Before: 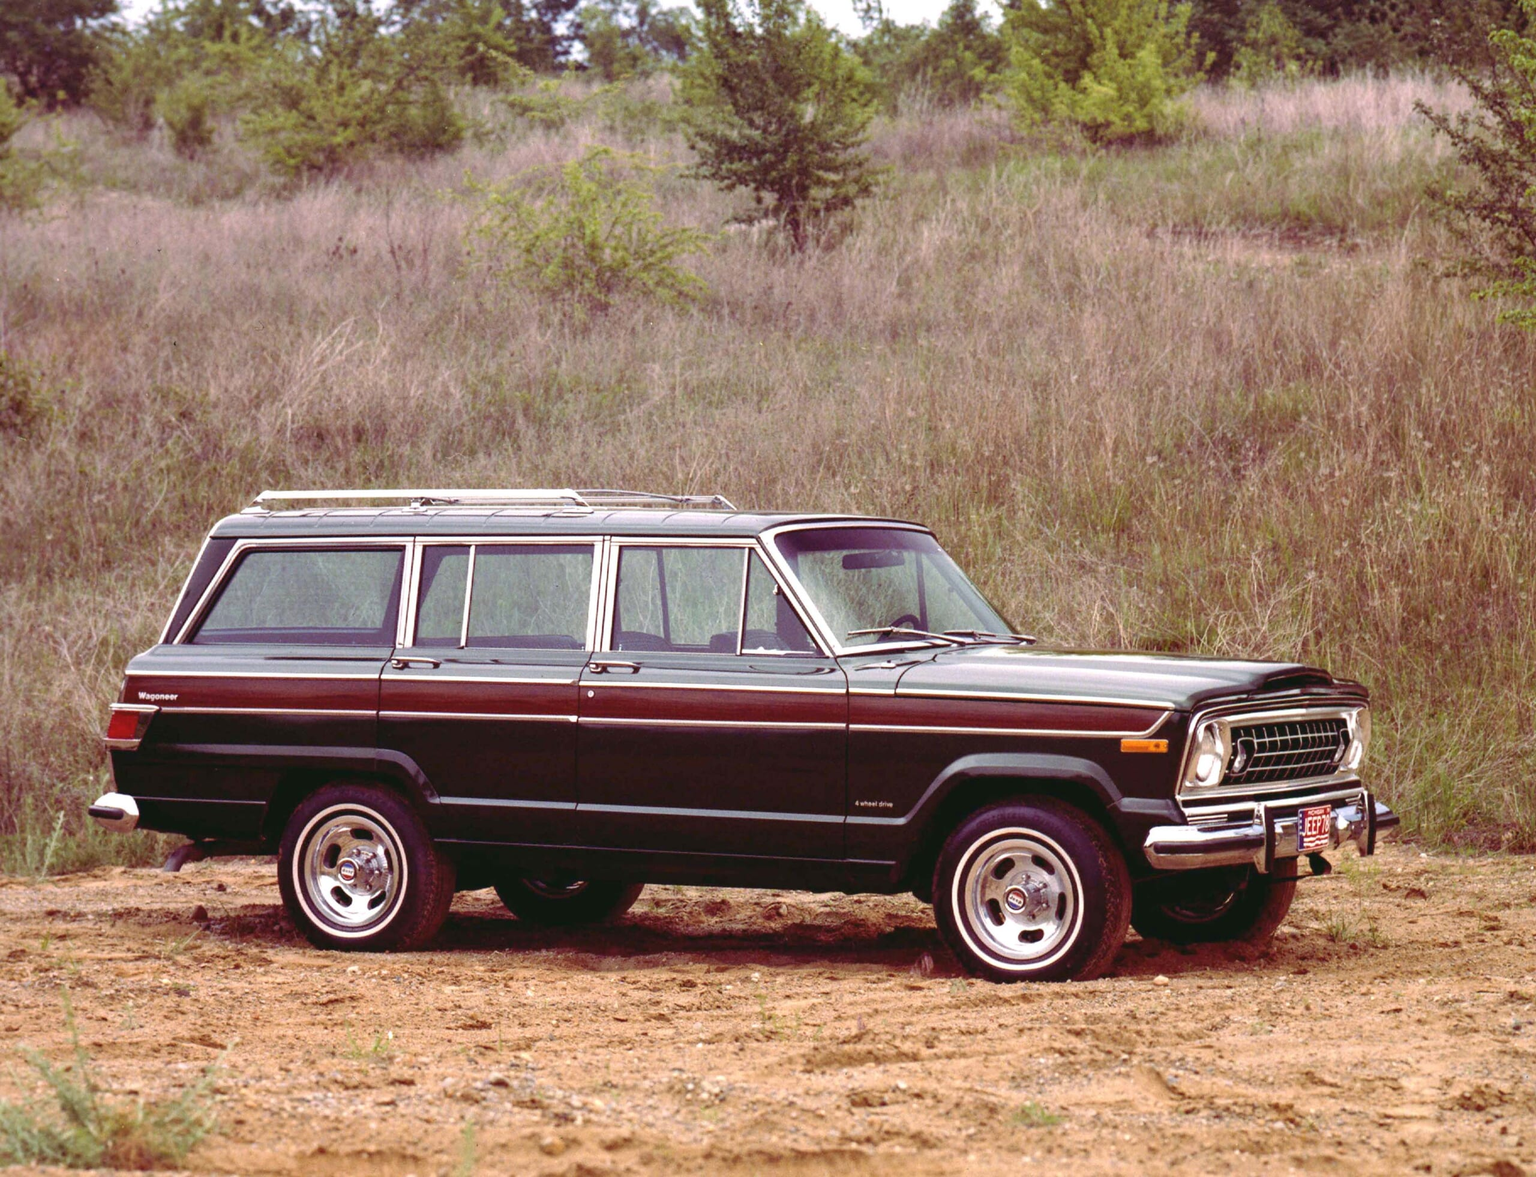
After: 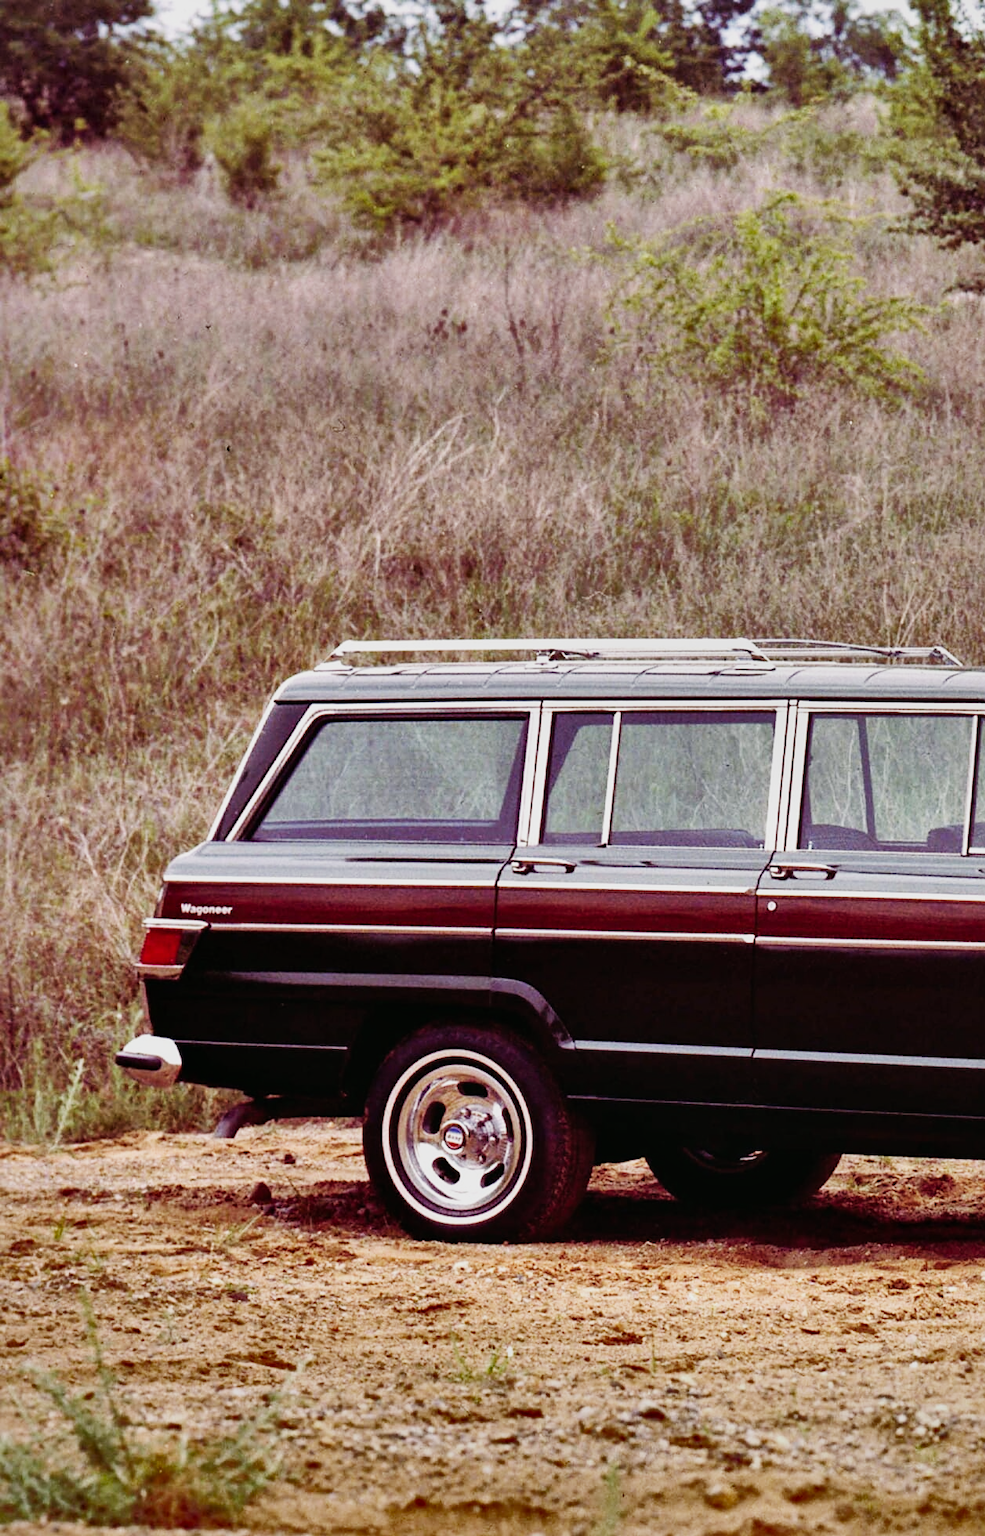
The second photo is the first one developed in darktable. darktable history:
crop and rotate: left 0%, top 0%, right 50.845%
sigmoid: contrast 1.81, skew -0.21, preserve hue 0%, red attenuation 0.1, red rotation 0.035, green attenuation 0.1, green rotation -0.017, blue attenuation 0.15, blue rotation -0.052, base primaries Rec2020
shadows and highlights: shadows 20.91, highlights -82.73, soften with gaussian
sharpen: amount 0.2
local contrast: mode bilateral grid, contrast 20, coarseness 50, detail 120%, midtone range 0.2
exposure: black level correction -0.005, exposure 0.054 EV, compensate highlight preservation false
